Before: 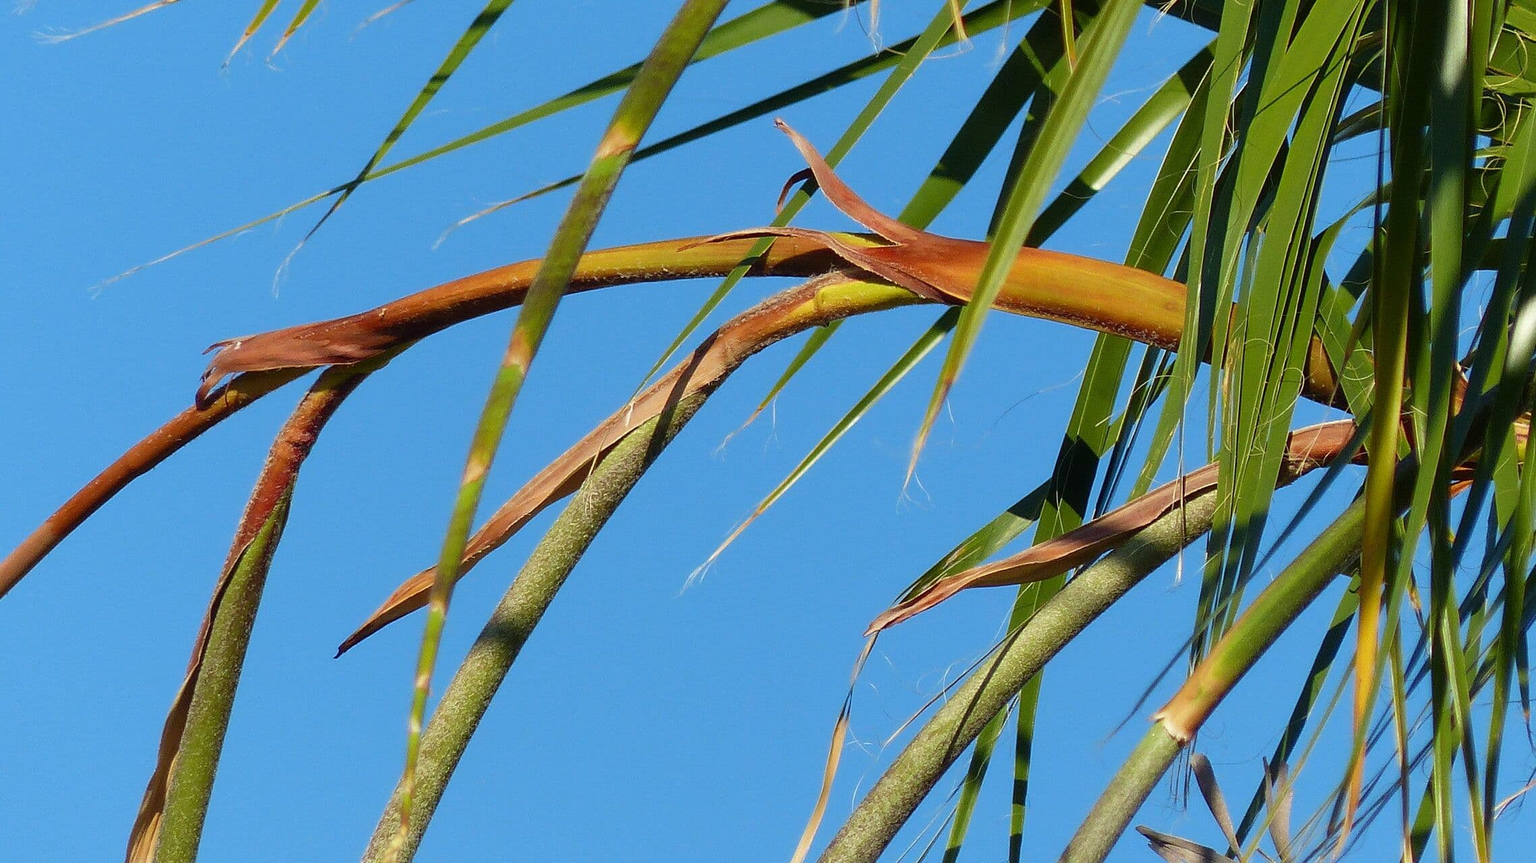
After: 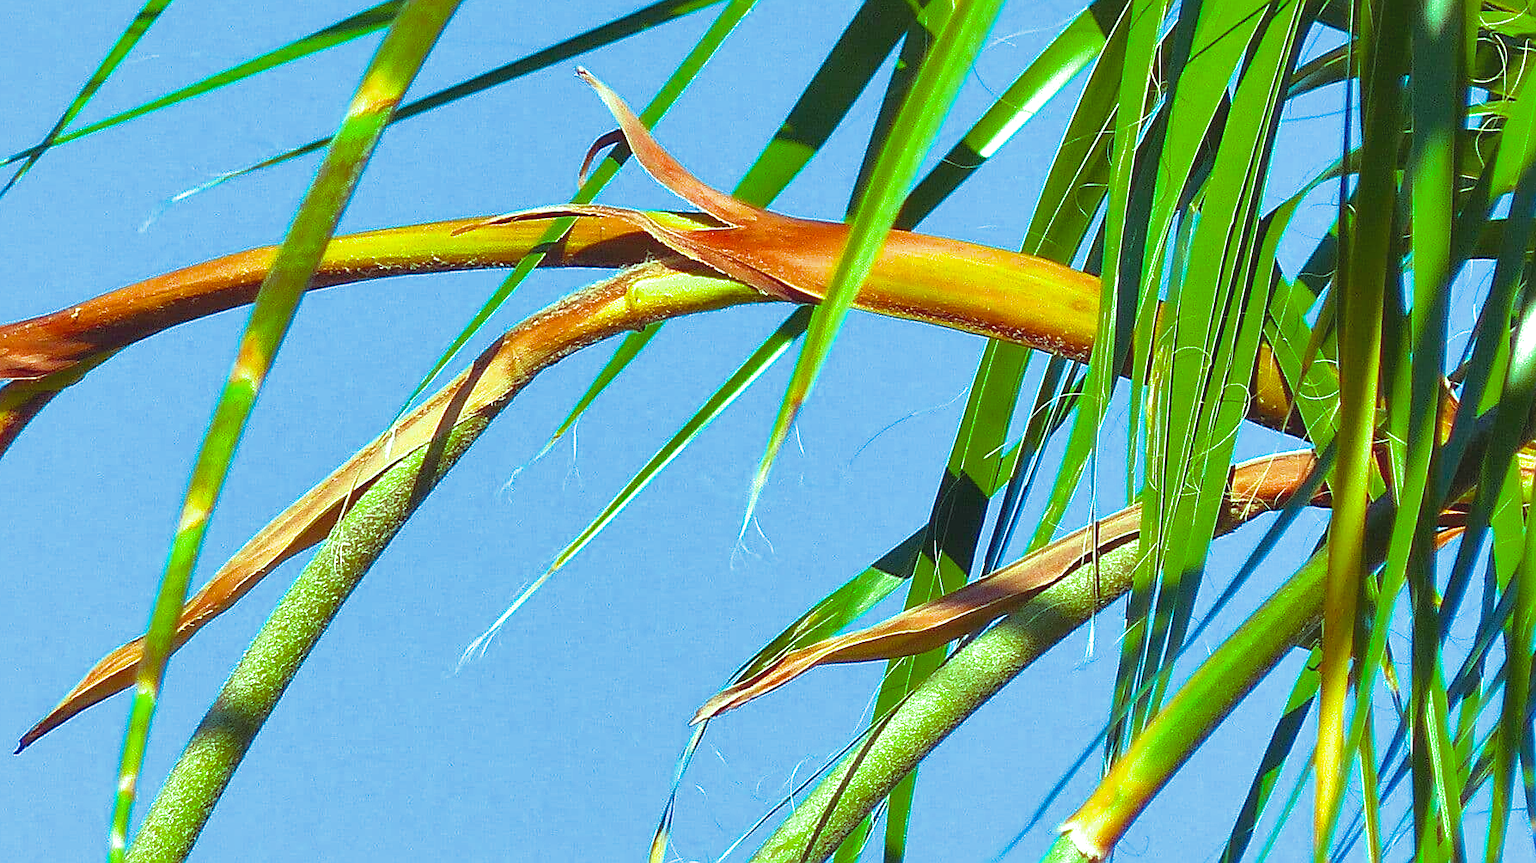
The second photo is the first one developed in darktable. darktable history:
crop and rotate: left 21.043%, top 7.789%, right 0.453%, bottom 13.623%
color balance rgb: highlights gain › chroma 5.471%, highlights gain › hue 194.66°, global offset › luminance 0.736%, perceptual saturation grading › global saturation 24.885%, global vibrance 20%
sharpen: on, module defaults
filmic rgb: black relative exposure -16 EV, white relative exposure 2.91 EV, hardness 9.97
shadows and highlights: on, module defaults
exposure: black level correction 0.001, exposure 1.128 EV, compensate exposure bias true, compensate highlight preservation false
